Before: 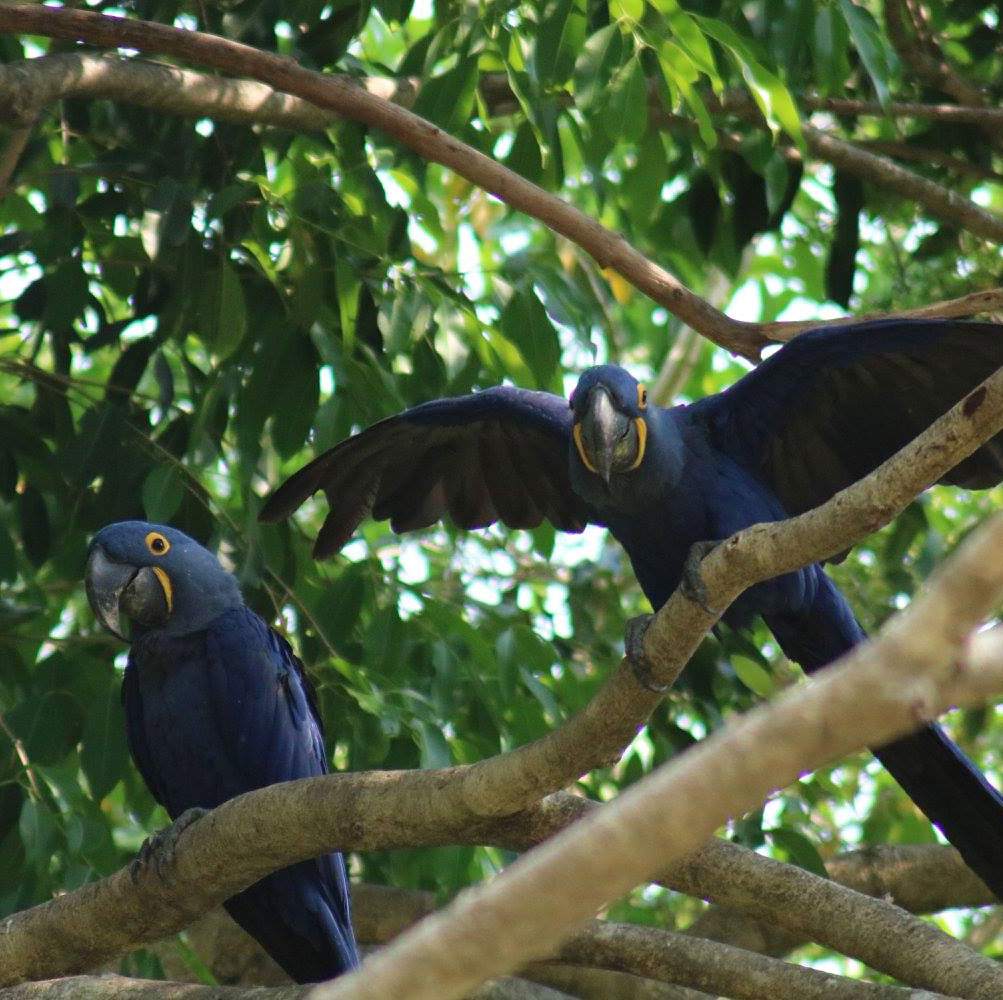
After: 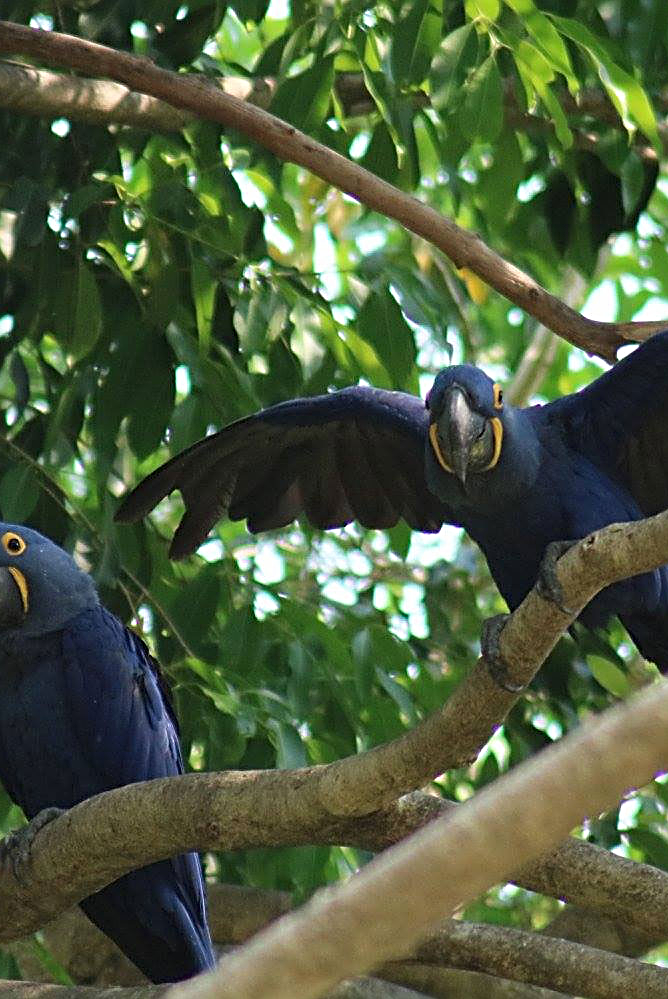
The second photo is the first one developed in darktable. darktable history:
color balance: contrast fulcrum 17.78%
crop and rotate: left 14.385%, right 18.948%
sharpen: radius 2.584, amount 0.688
